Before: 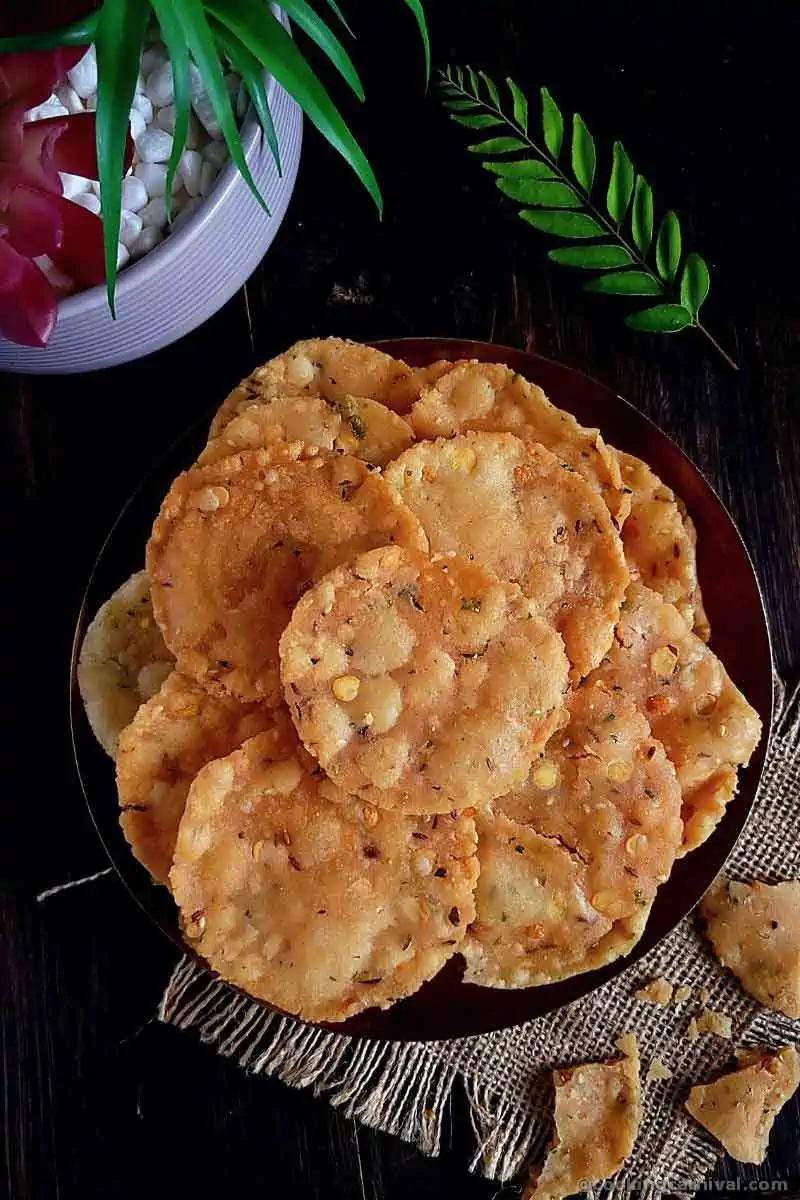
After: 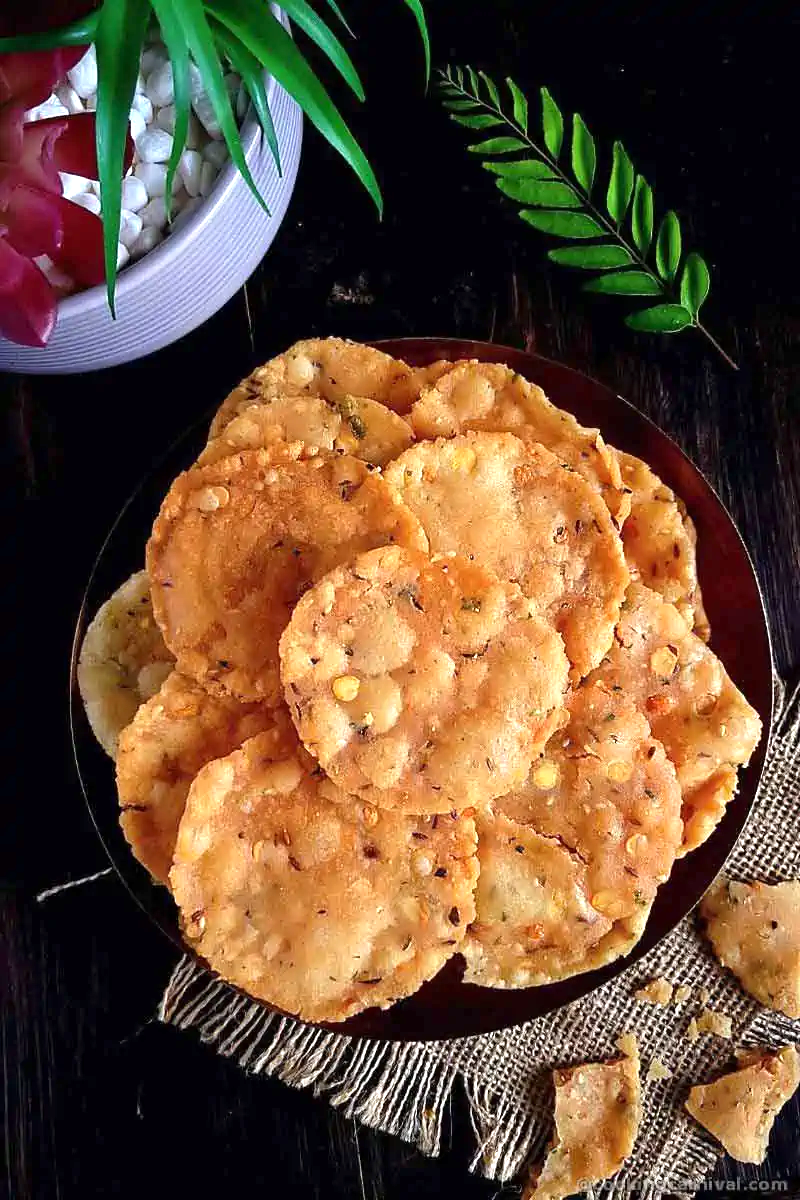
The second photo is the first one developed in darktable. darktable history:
exposure: exposure 0.7 EV, compensate highlight preservation false
white balance: emerald 1
